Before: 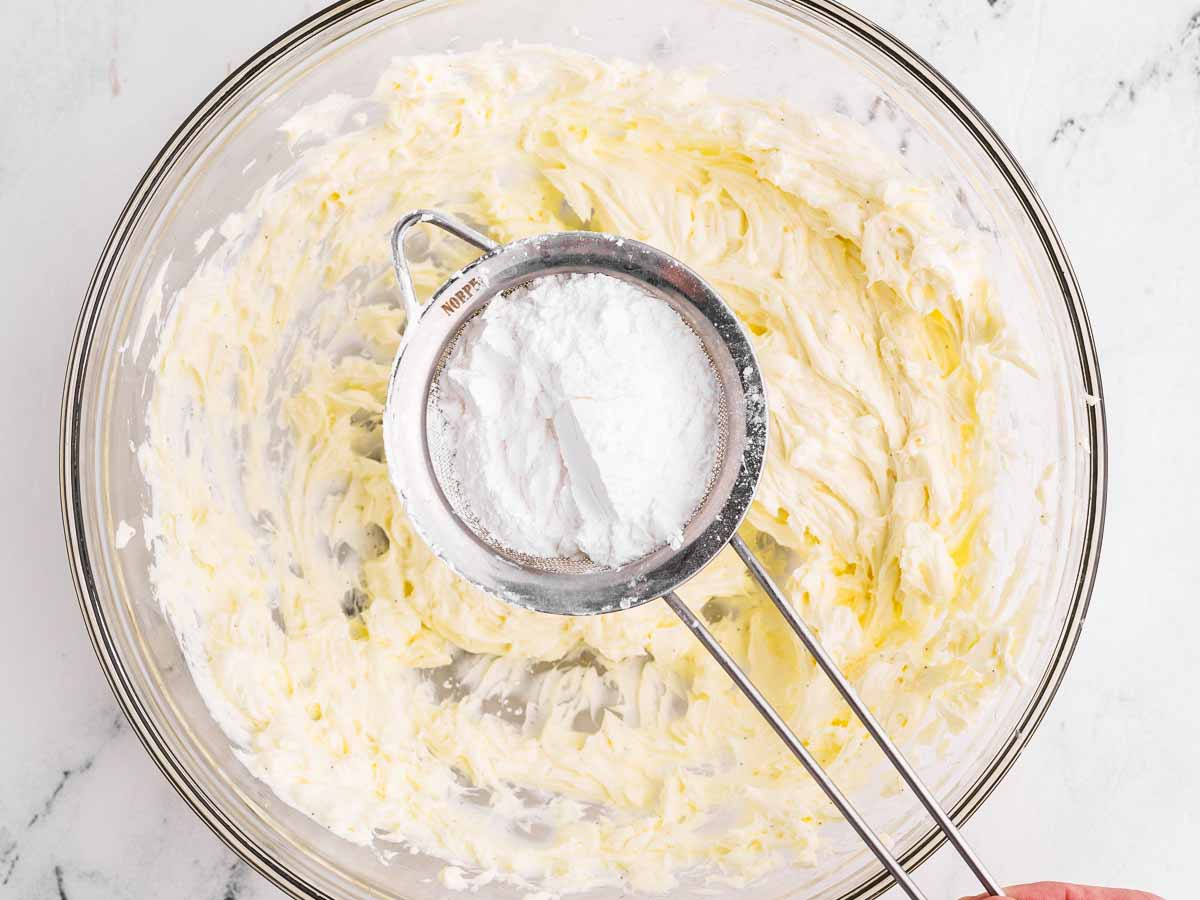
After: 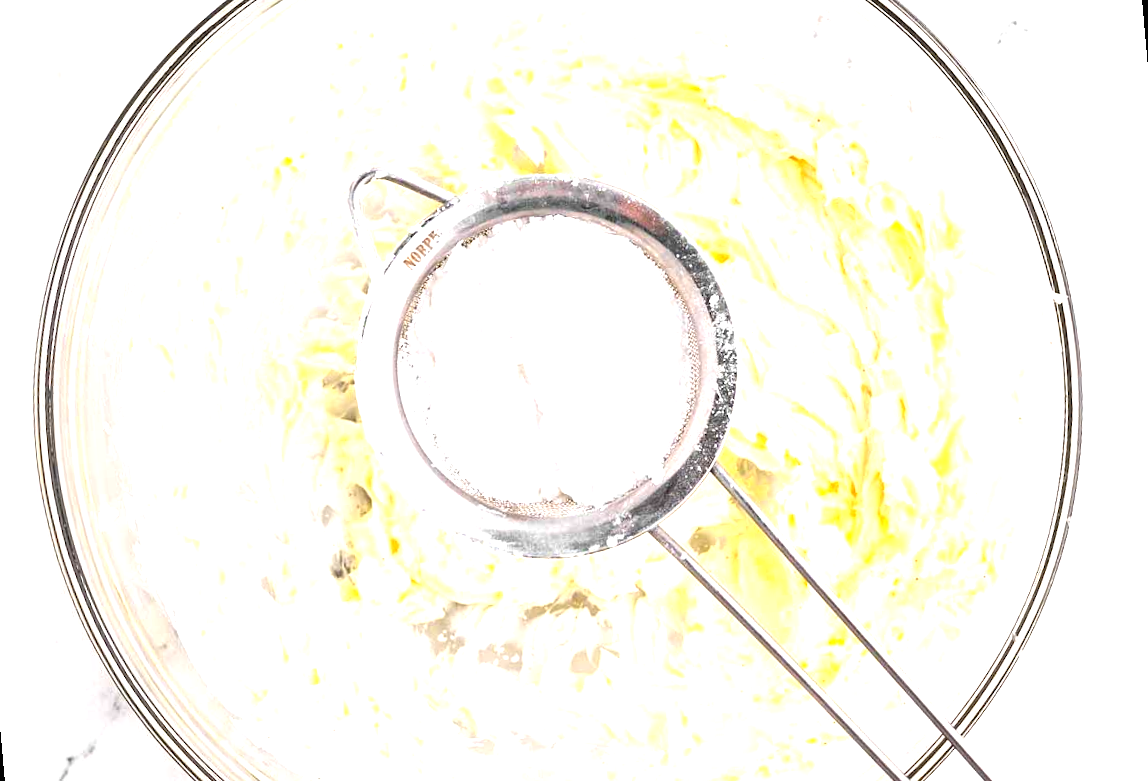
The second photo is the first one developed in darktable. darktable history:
exposure: black level correction 0, exposure 0.95 EV, compensate exposure bias true, compensate highlight preservation false
rotate and perspective: rotation -5°, crop left 0.05, crop right 0.952, crop top 0.11, crop bottom 0.89
